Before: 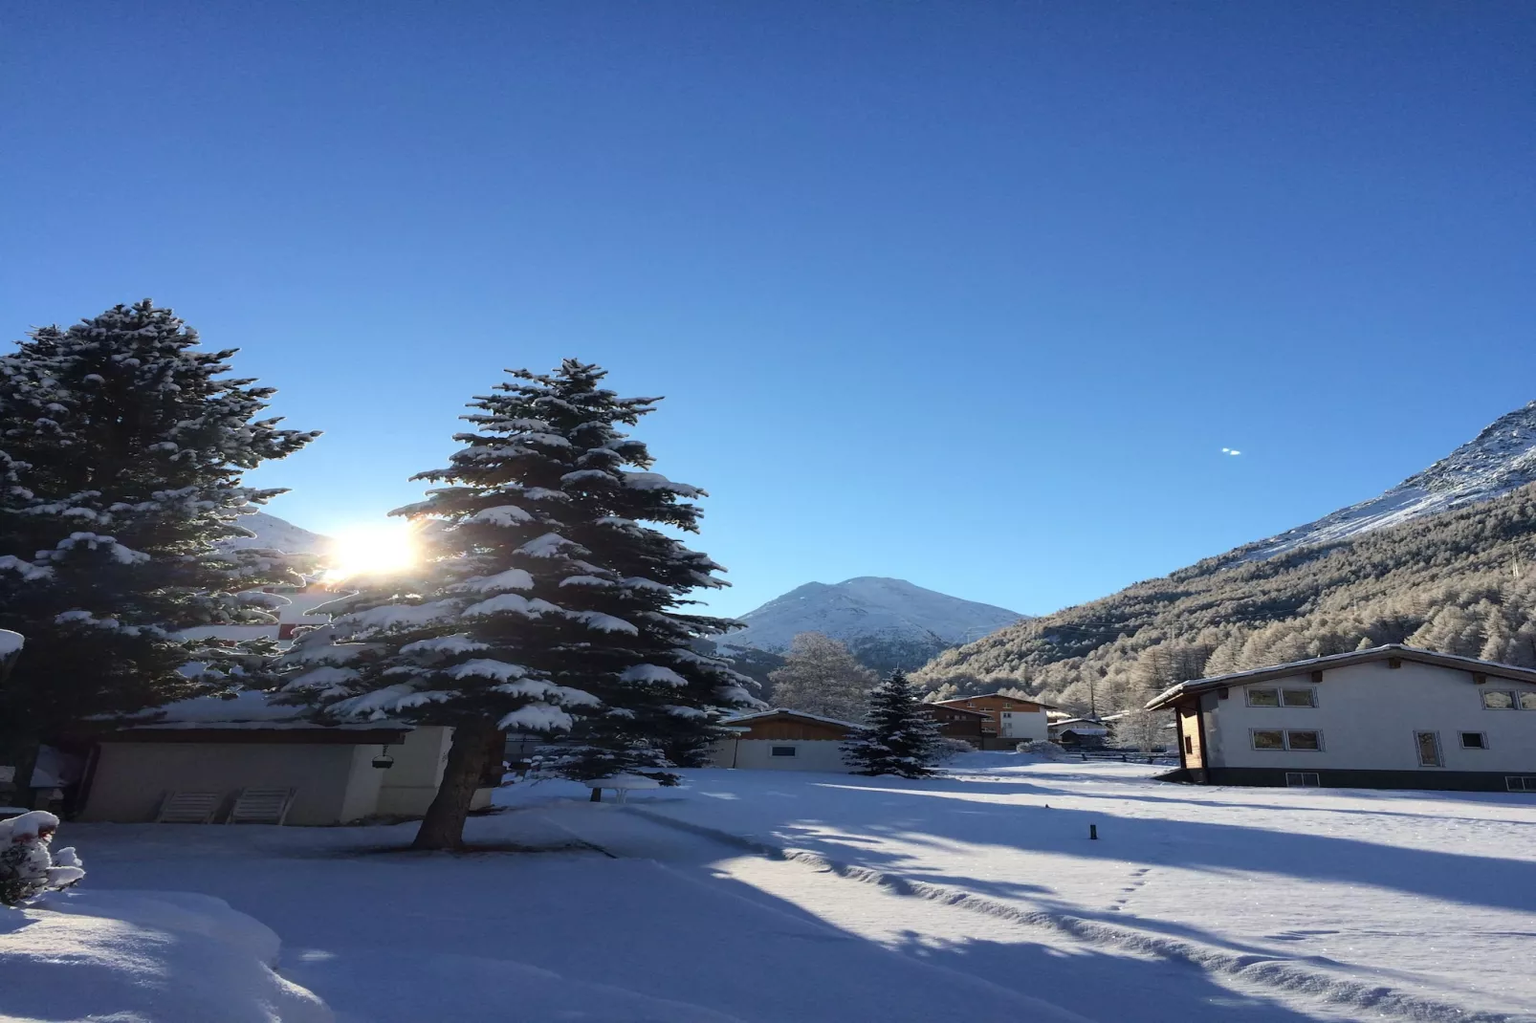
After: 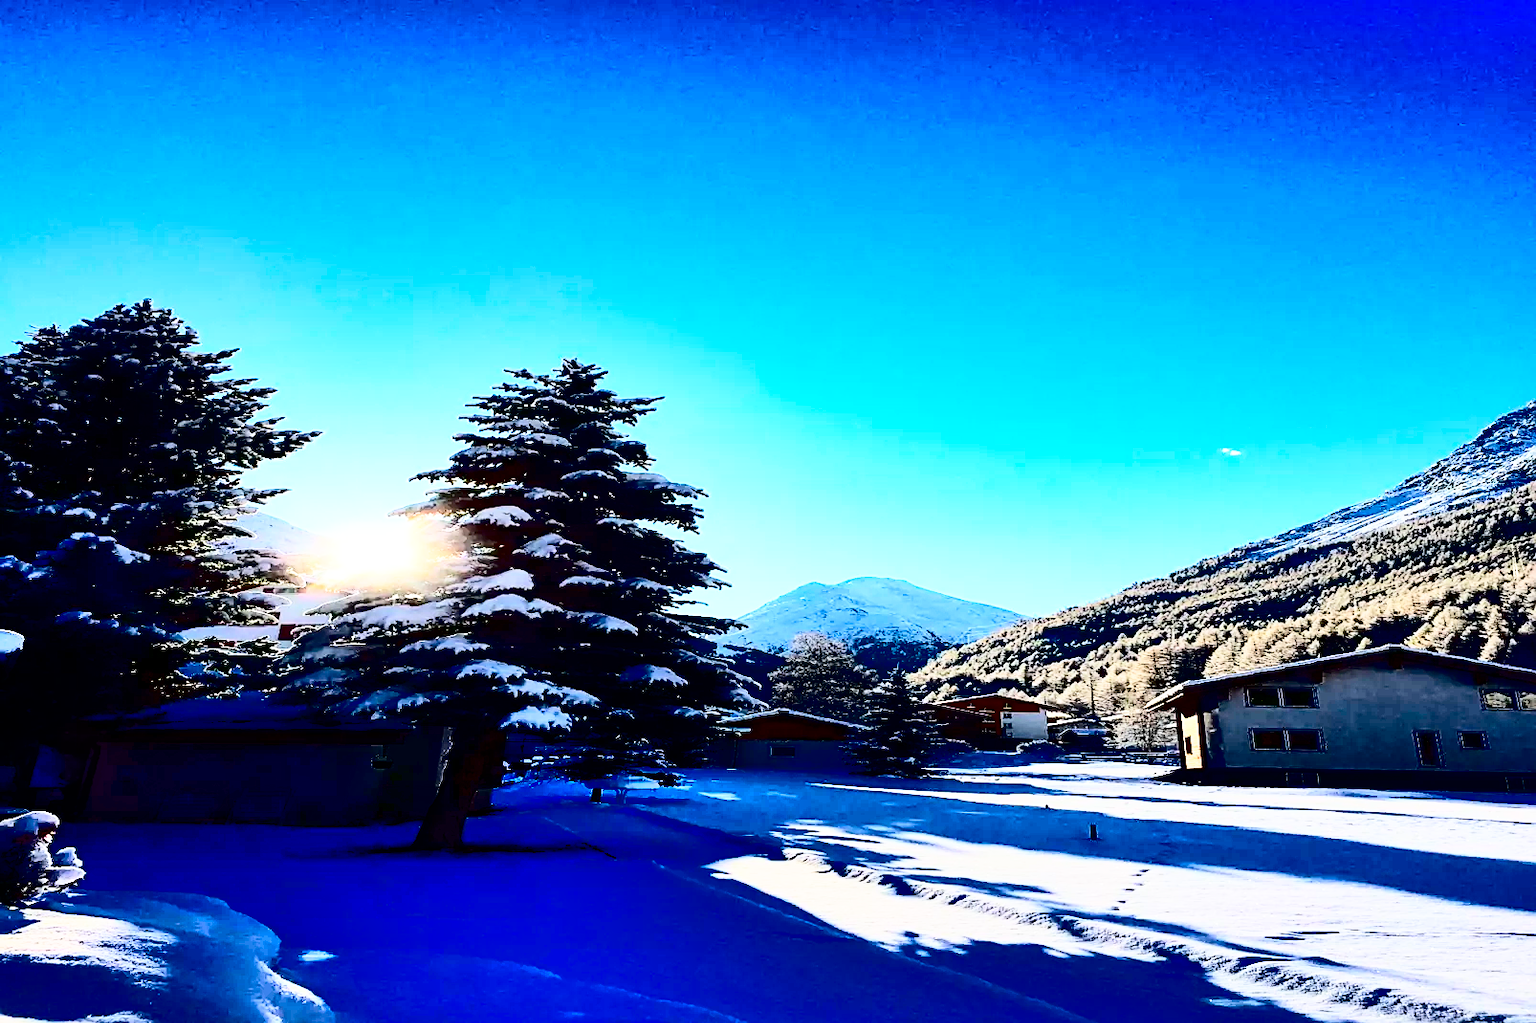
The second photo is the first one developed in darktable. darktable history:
sharpen: on, module defaults
base curve: curves: ch0 [(0, 0) (0.028, 0.03) (0.121, 0.232) (0.46, 0.748) (0.859, 0.968) (1, 1)], preserve colors none
contrast brightness saturation: contrast 0.788, brightness -0.987, saturation 0.993
shadows and highlights: soften with gaussian
